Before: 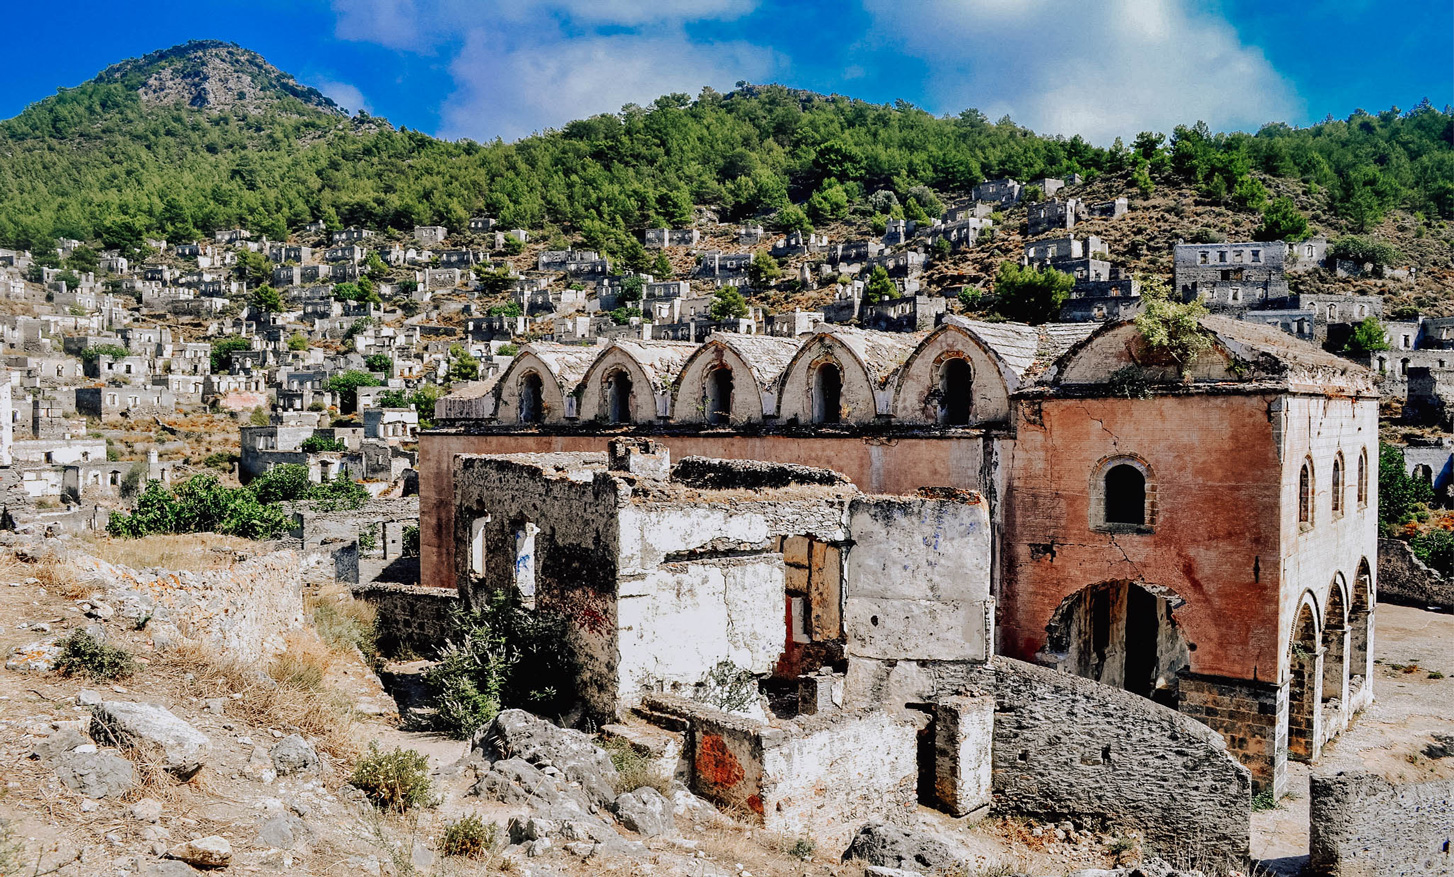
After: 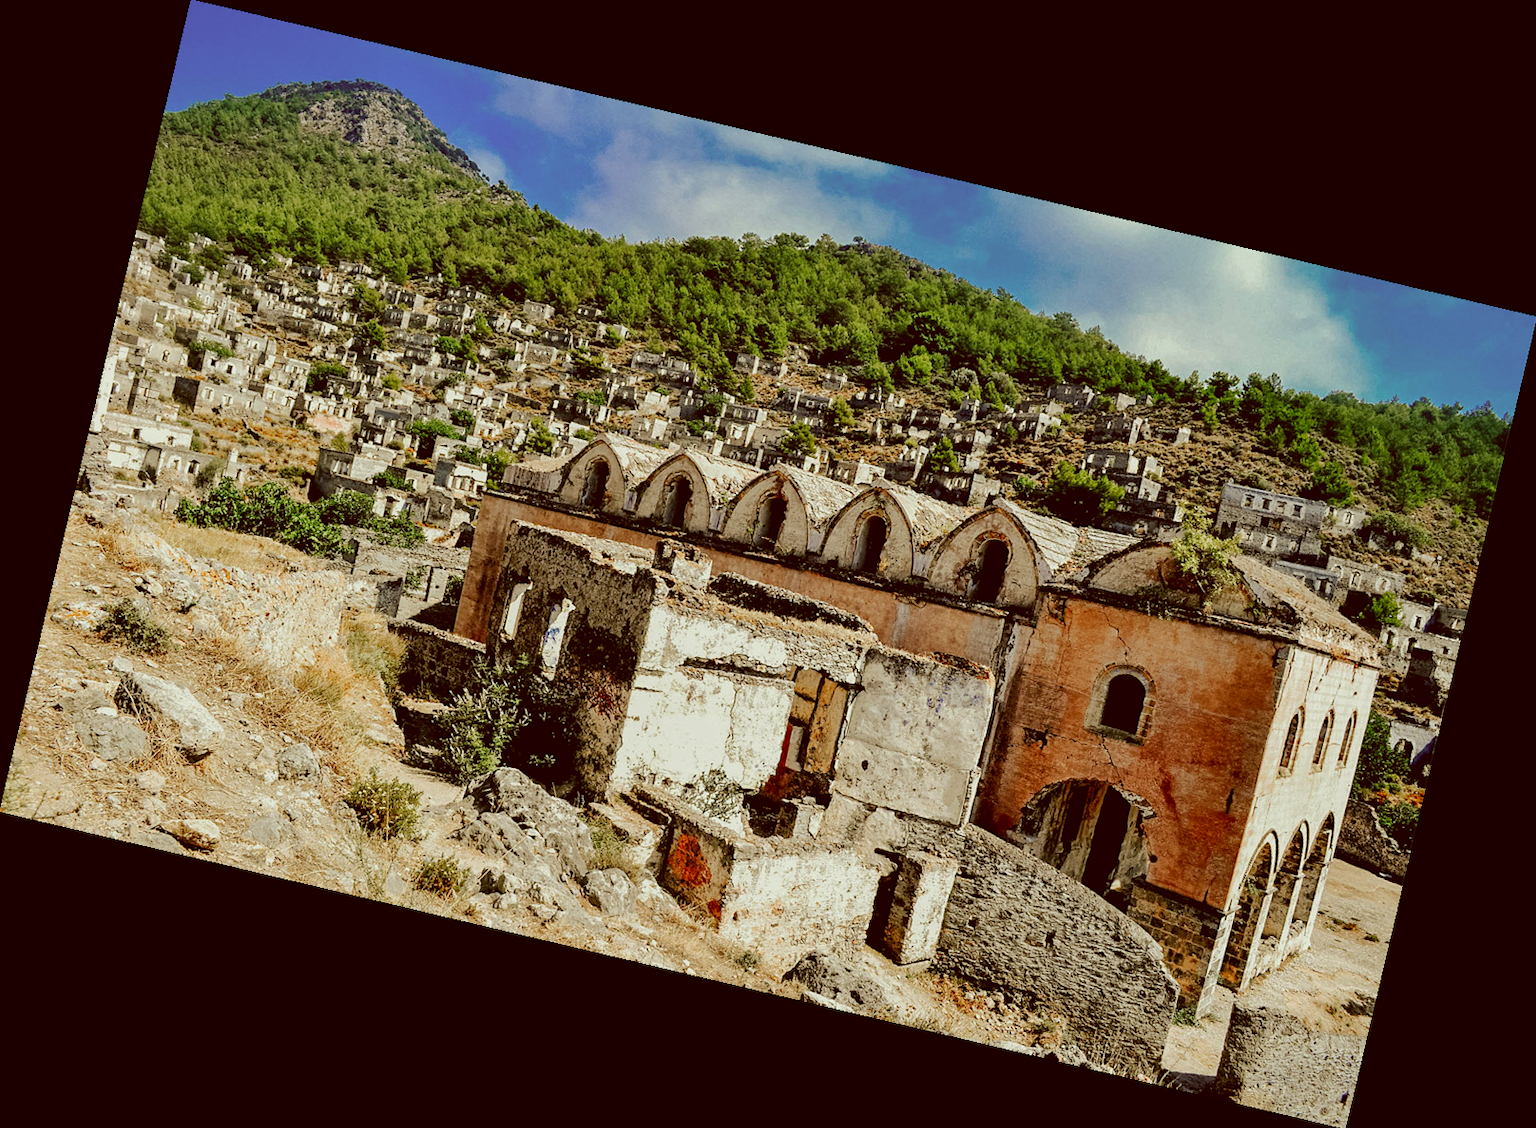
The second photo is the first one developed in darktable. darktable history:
rotate and perspective: rotation 13.27°, automatic cropping off
color correction: highlights a* -5.94, highlights b* 9.48, shadows a* 10.12, shadows b* 23.94
